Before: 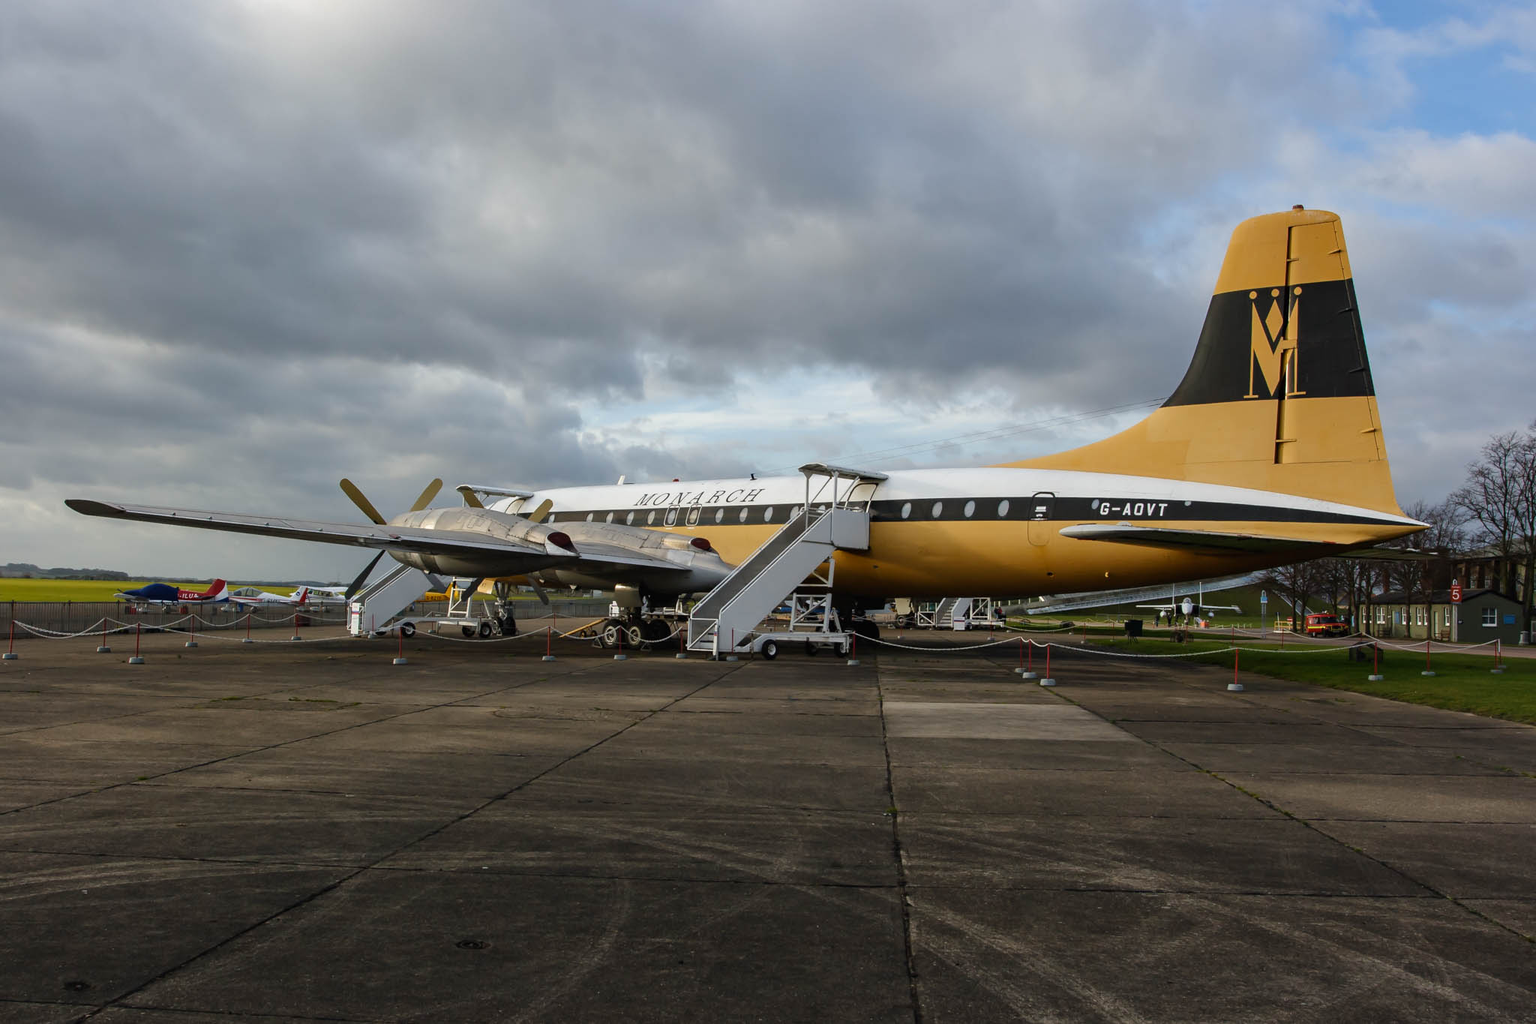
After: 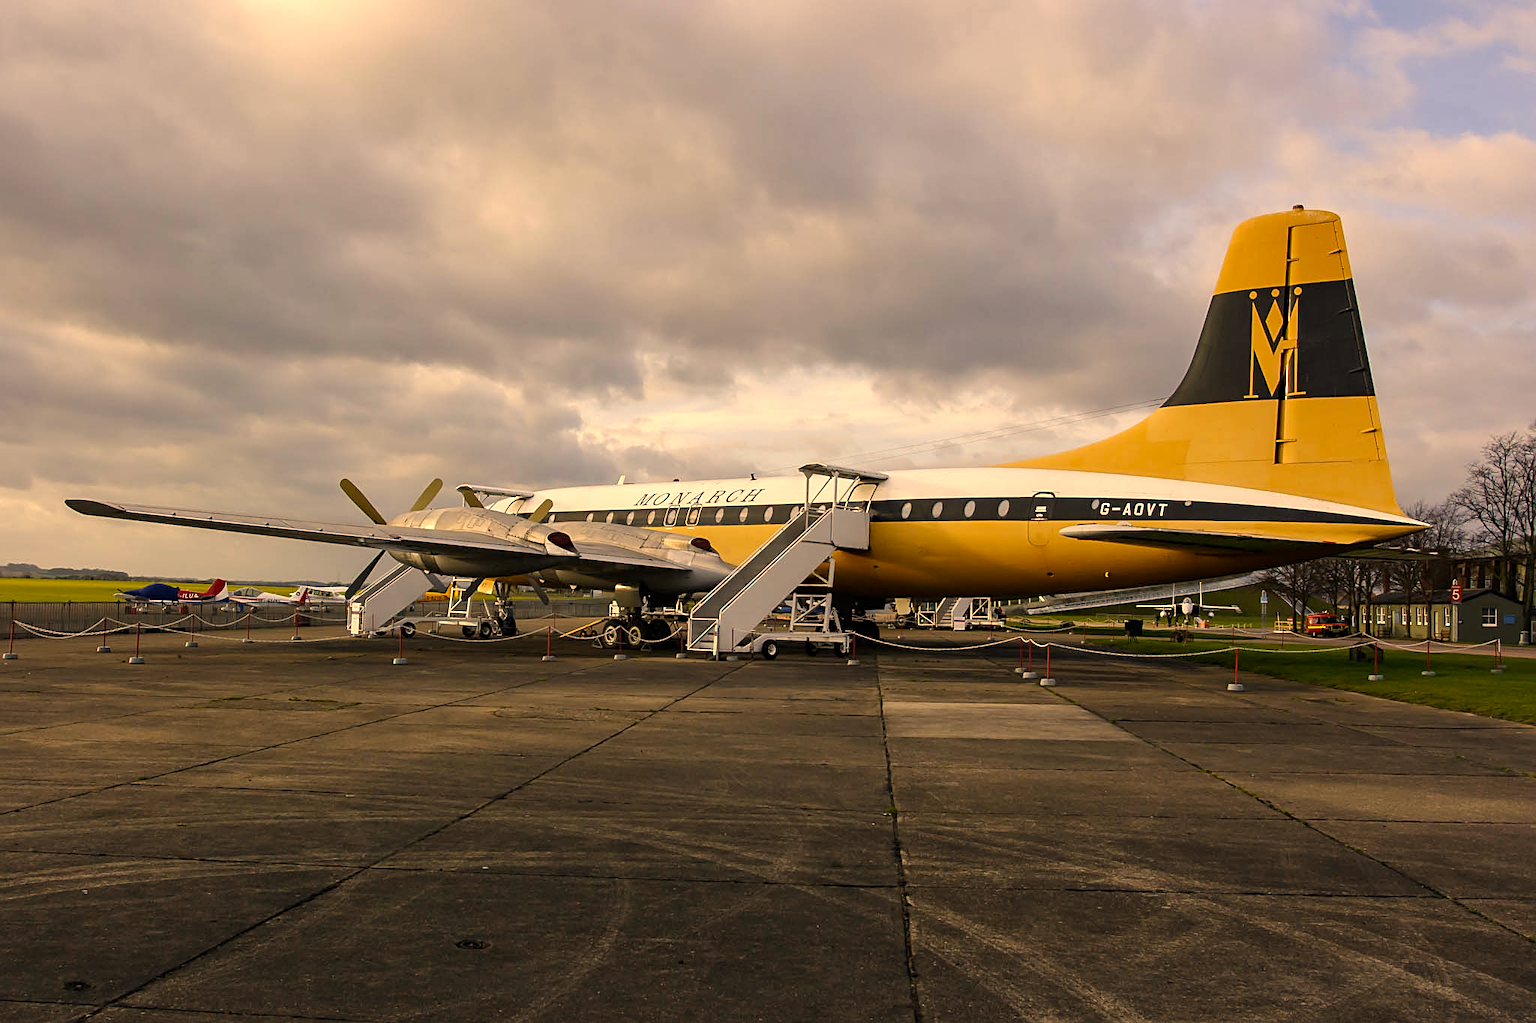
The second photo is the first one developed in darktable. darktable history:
sharpen: on, module defaults
exposure: black level correction 0.001, exposure 0.298 EV, compensate highlight preservation false
color correction: highlights a* 14.84, highlights b* 32.29
